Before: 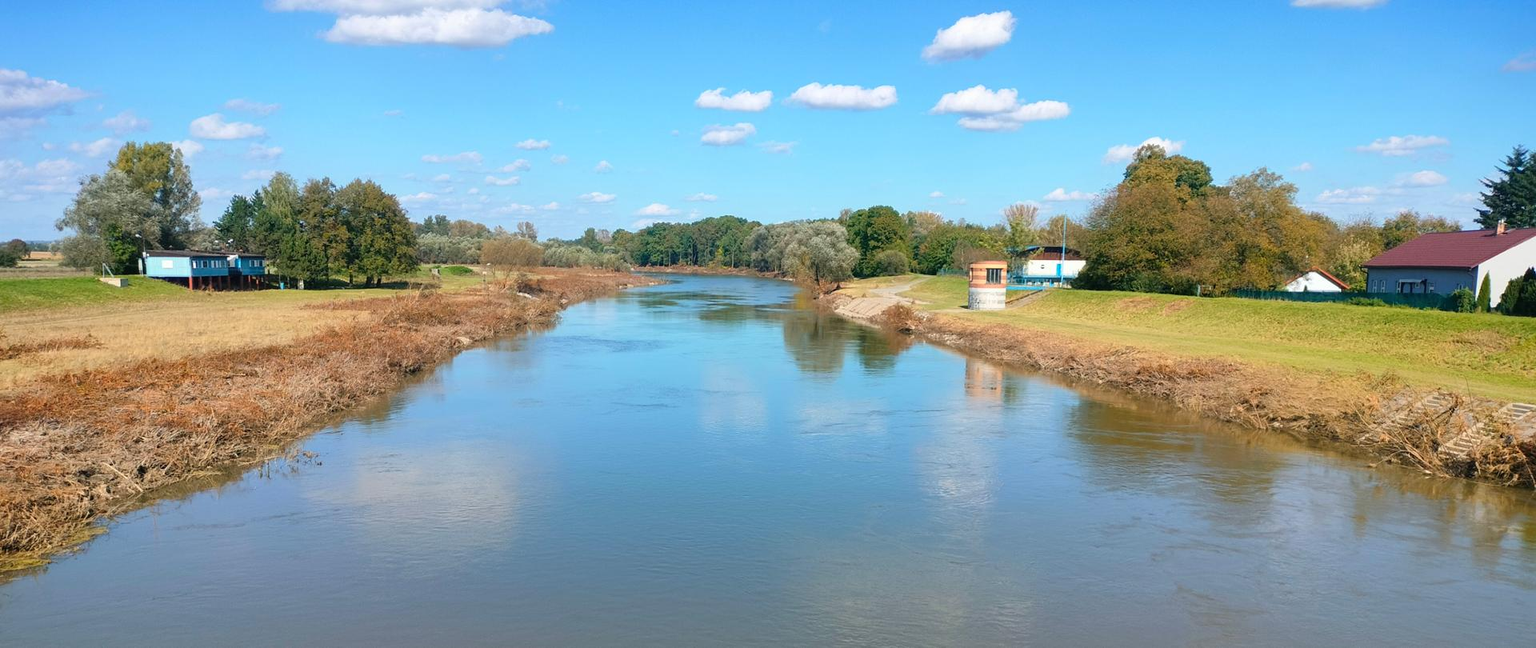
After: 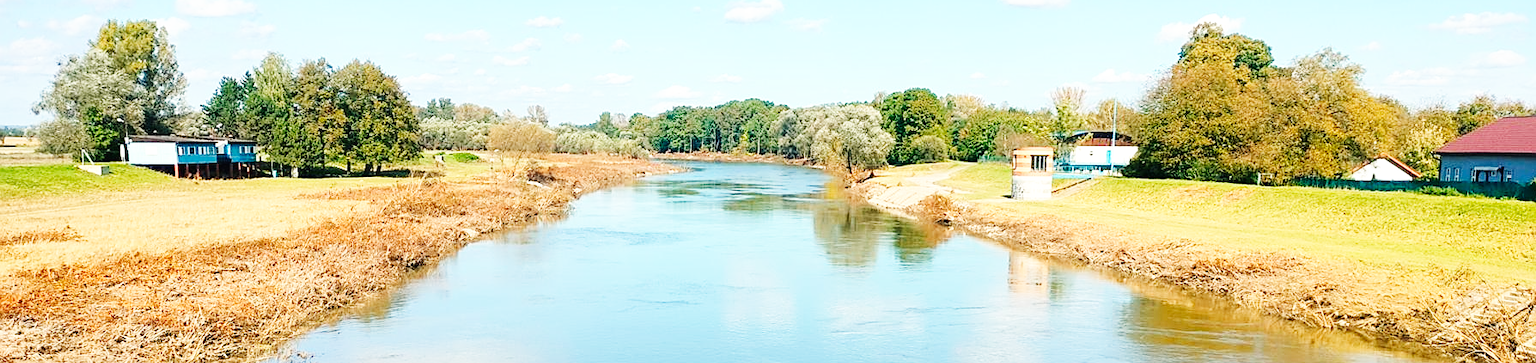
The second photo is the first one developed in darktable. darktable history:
sharpen: on, module defaults
crop: left 1.744%, top 19.225%, right 5.069%, bottom 28.357%
white balance: red 1.029, blue 0.92
base curve: curves: ch0 [(0, 0.003) (0.001, 0.002) (0.006, 0.004) (0.02, 0.022) (0.048, 0.086) (0.094, 0.234) (0.162, 0.431) (0.258, 0.629) (0.385, 0.8) (0.548, 0.918) (0.751, 0.988) (1, 1)], preserve colors none
